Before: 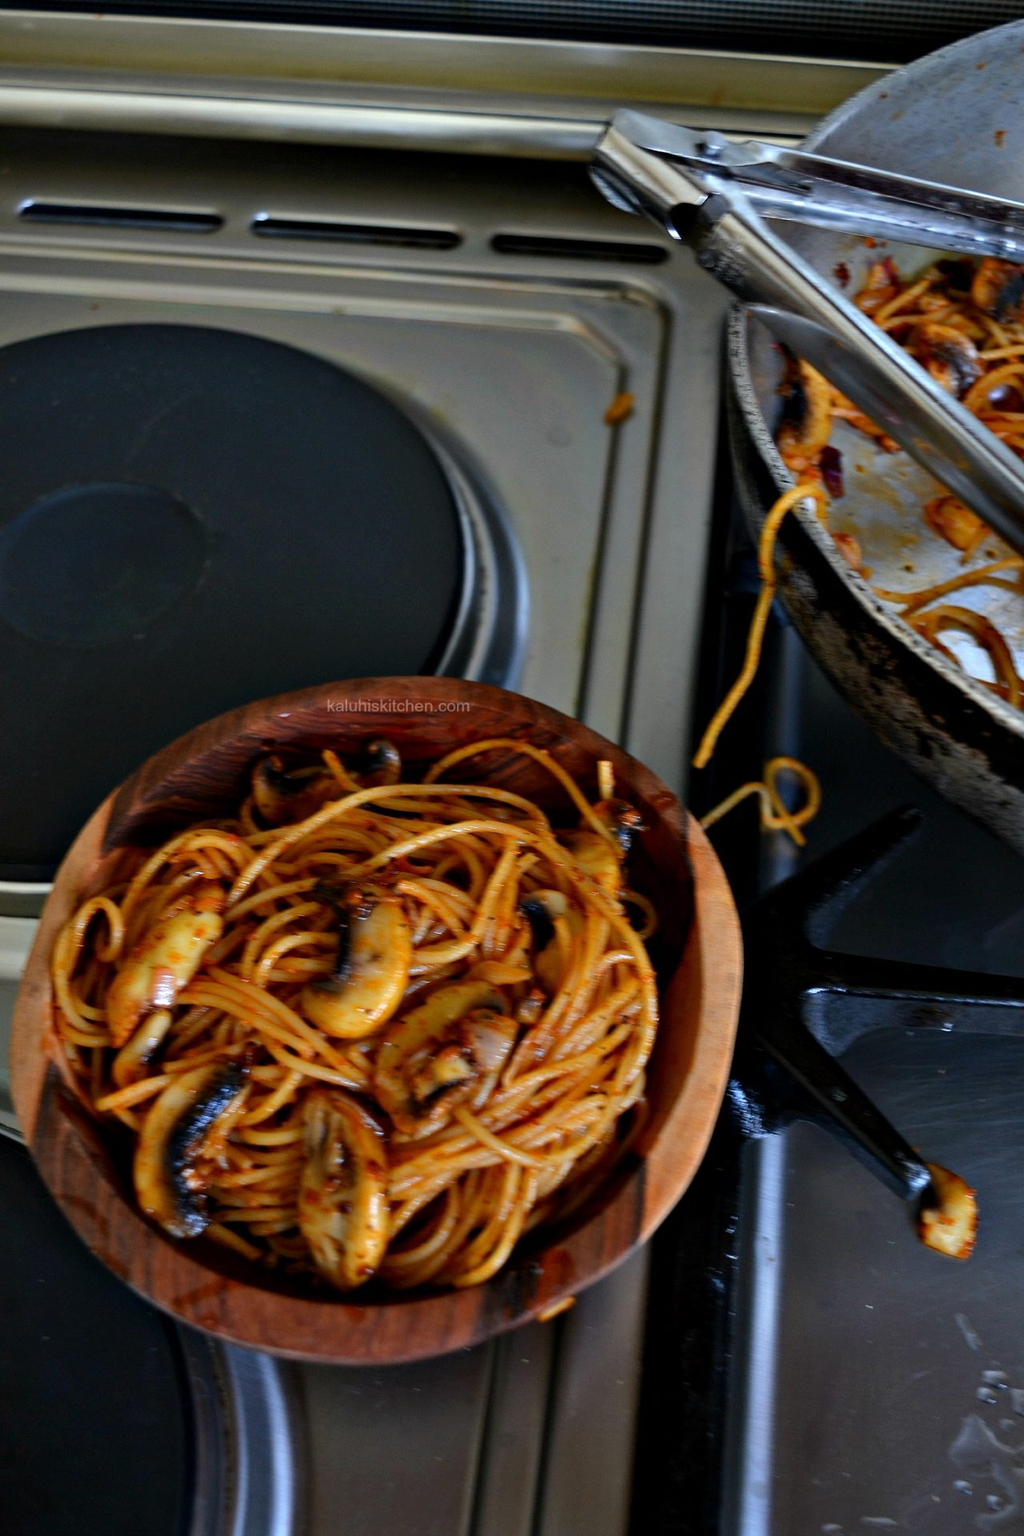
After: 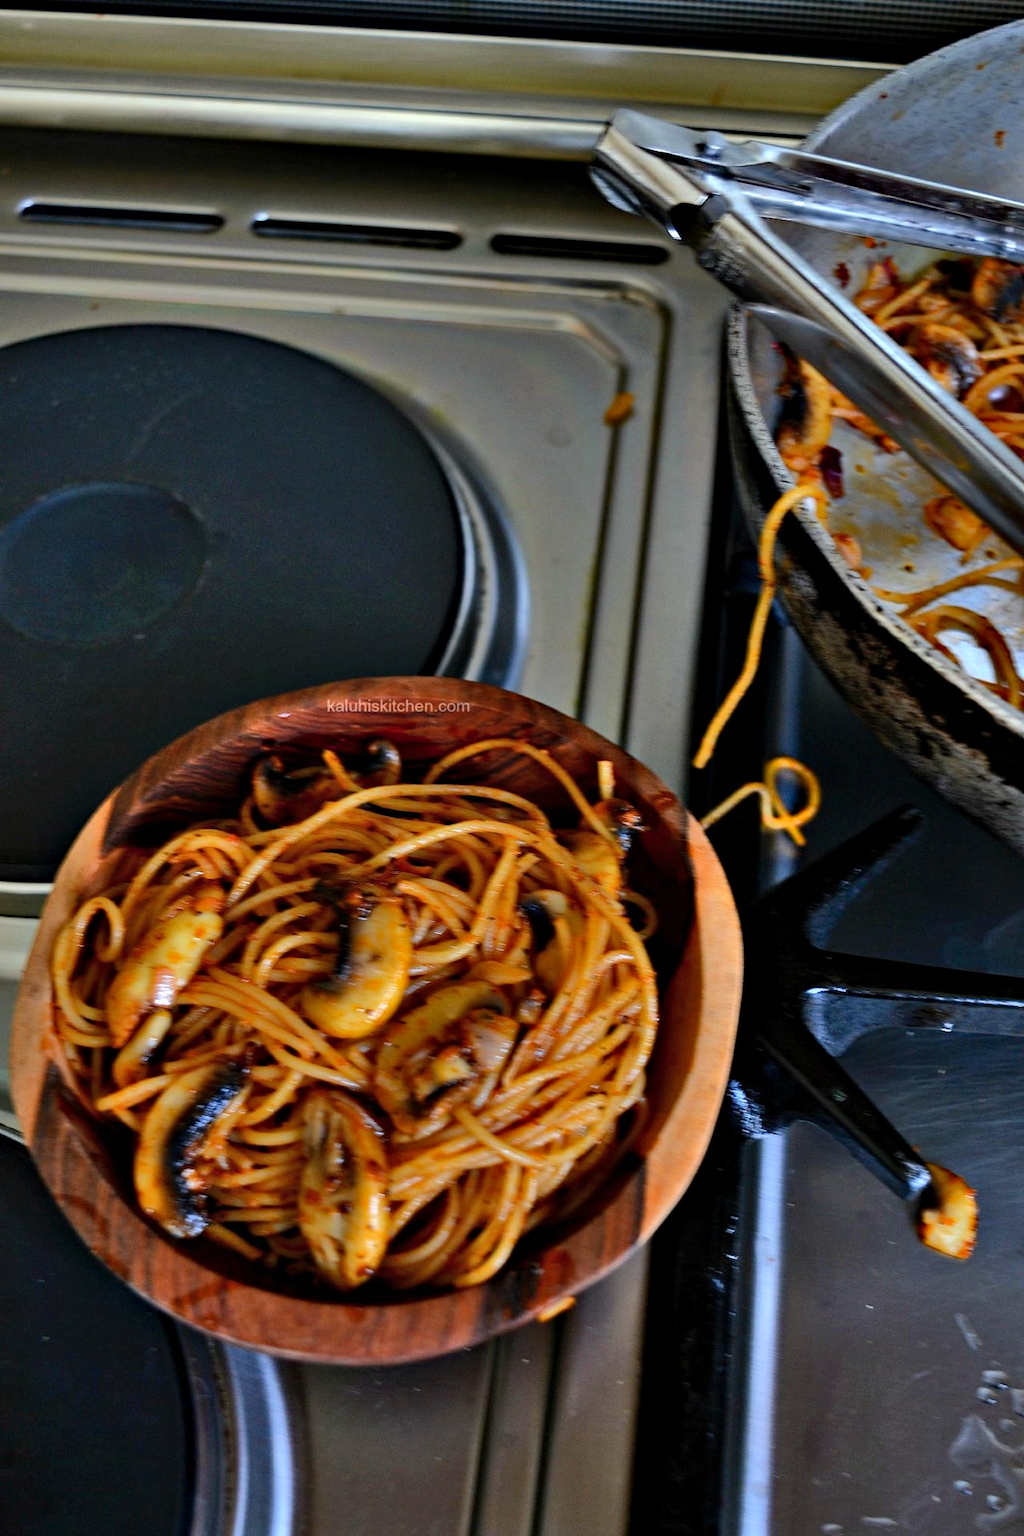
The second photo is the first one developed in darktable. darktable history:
shadows and highlights: low approximation 0.01, soften with gaussian
haze removal: compatibility mode true, adaptive false
